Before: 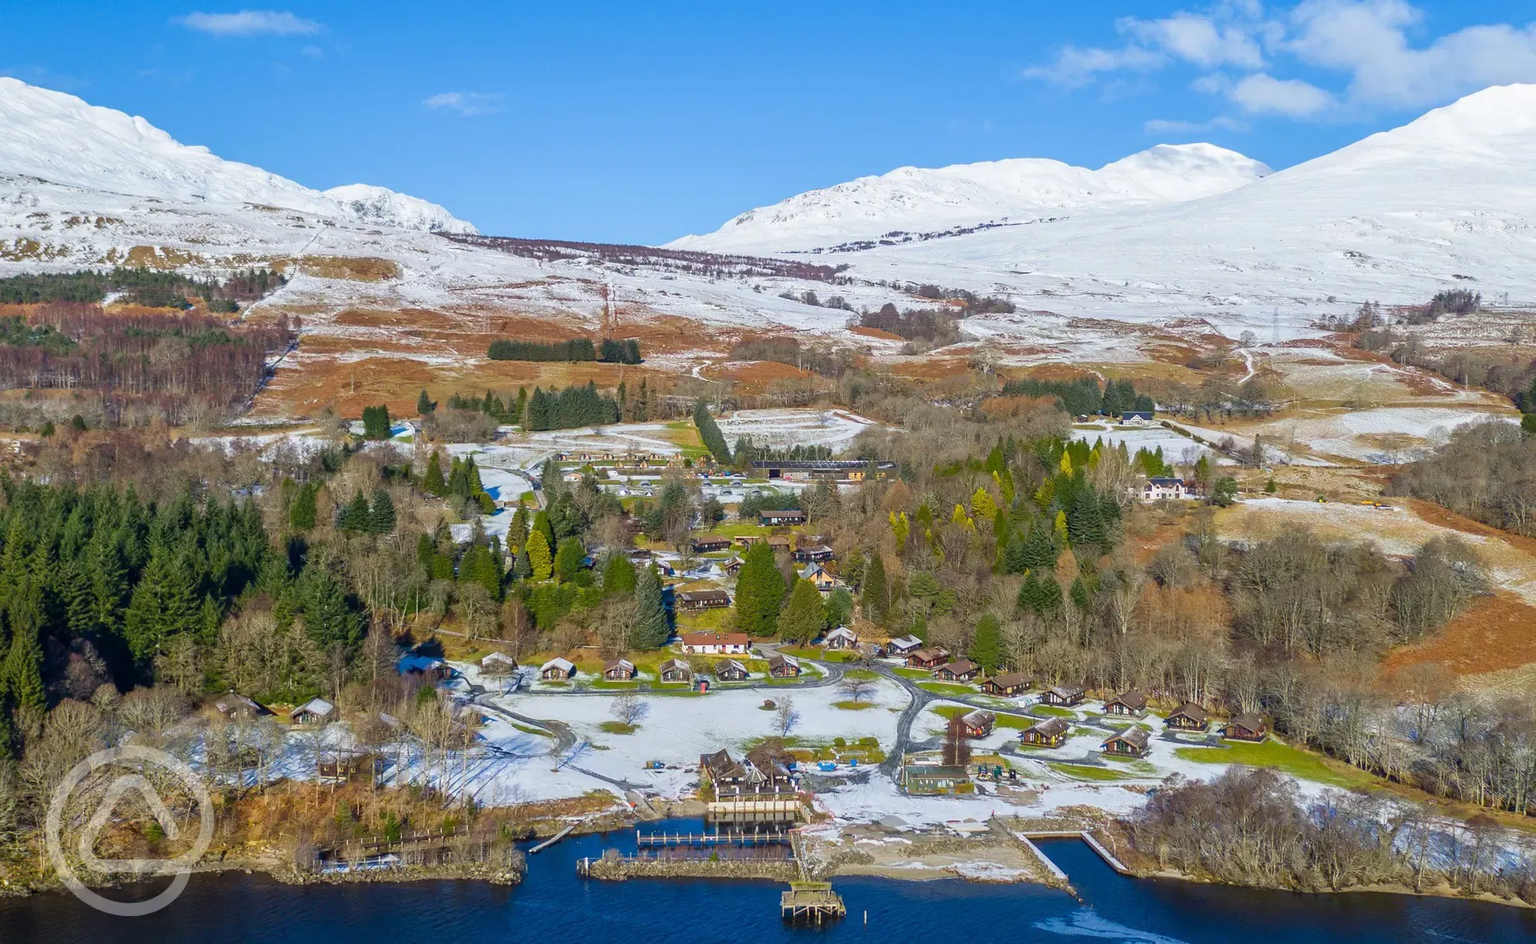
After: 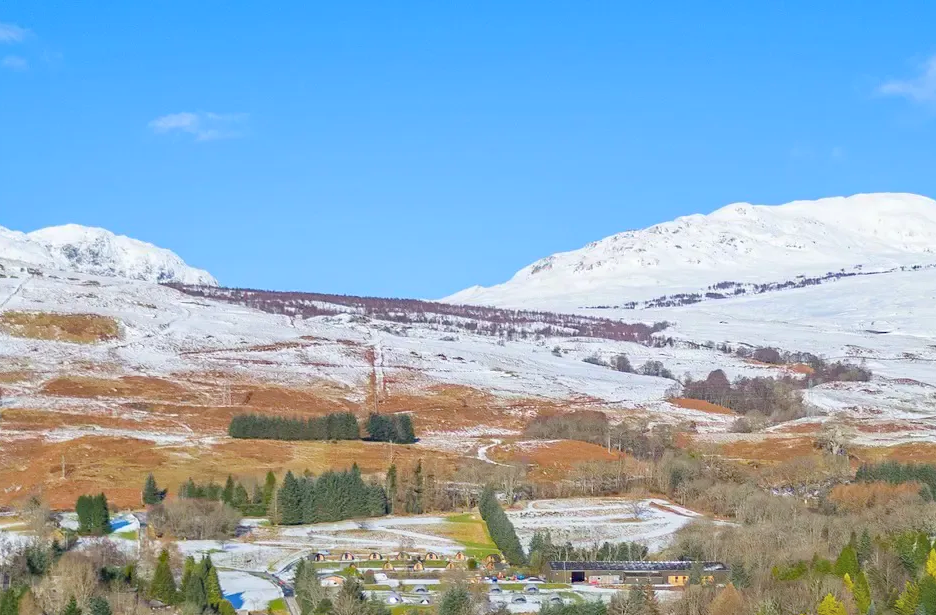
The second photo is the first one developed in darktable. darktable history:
haze removal: compatibility mode true, adaptive false
crop: left 19.556%, right 30.401%, bottom 46.458%
contrast brightness saturation: brightness 0.15
